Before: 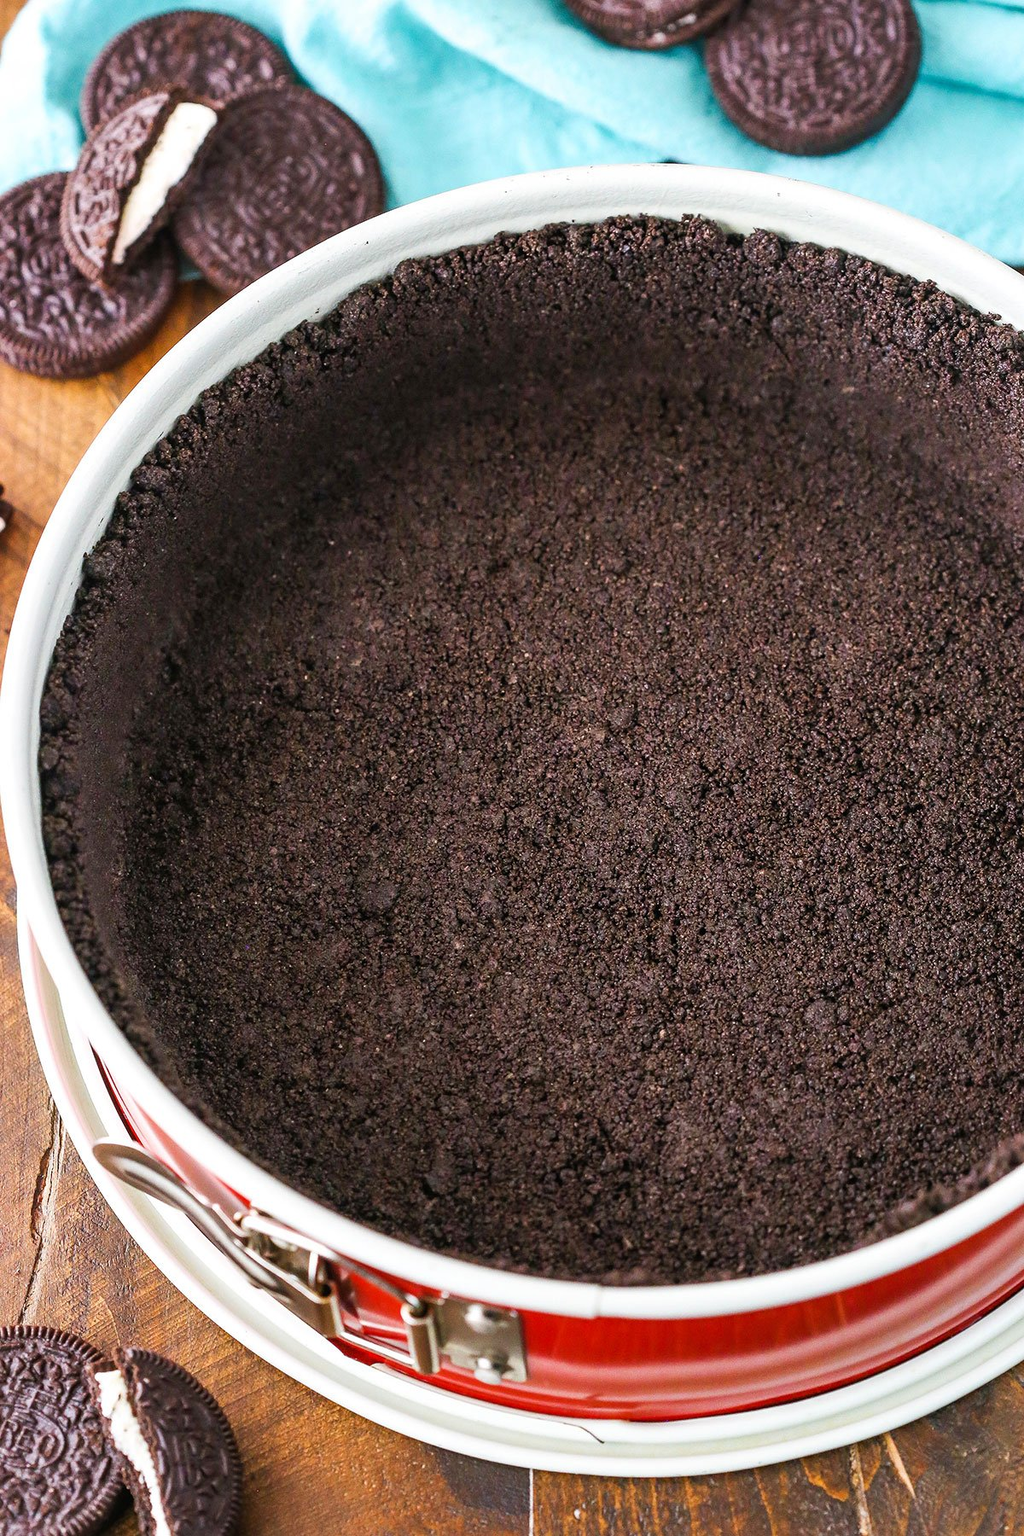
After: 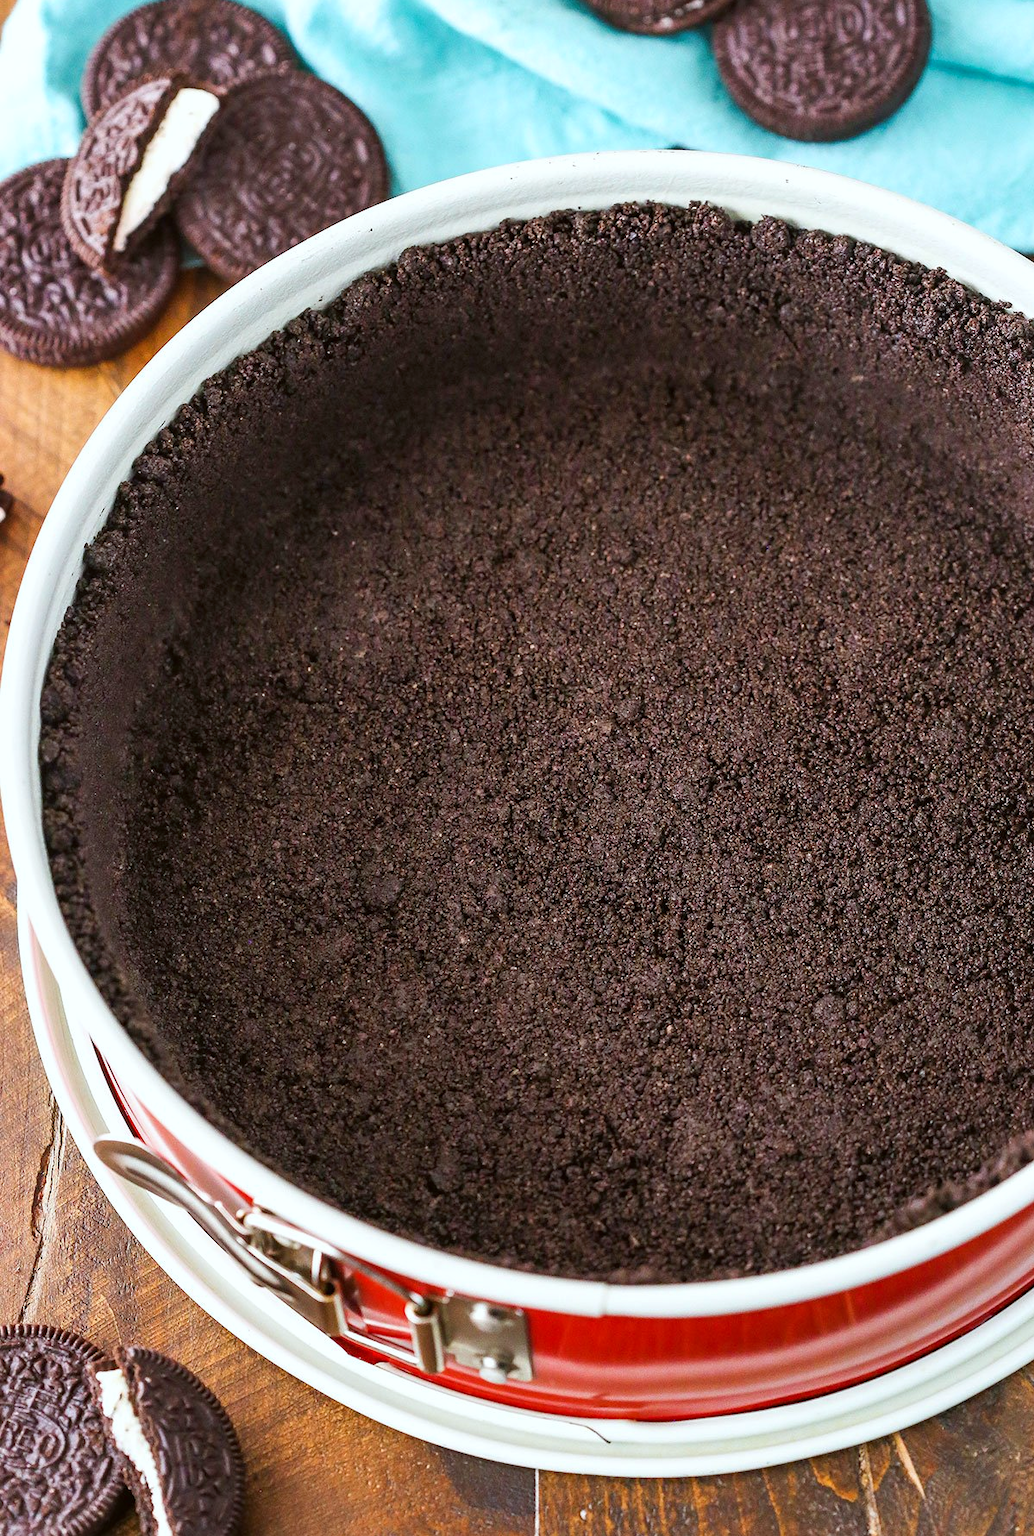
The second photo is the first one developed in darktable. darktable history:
crop: top 1.049%, right 0.001%
color correction: highlights a* -2.73, highlights b* -2.09, shadows a* 2.41, shadows b* 2.73
